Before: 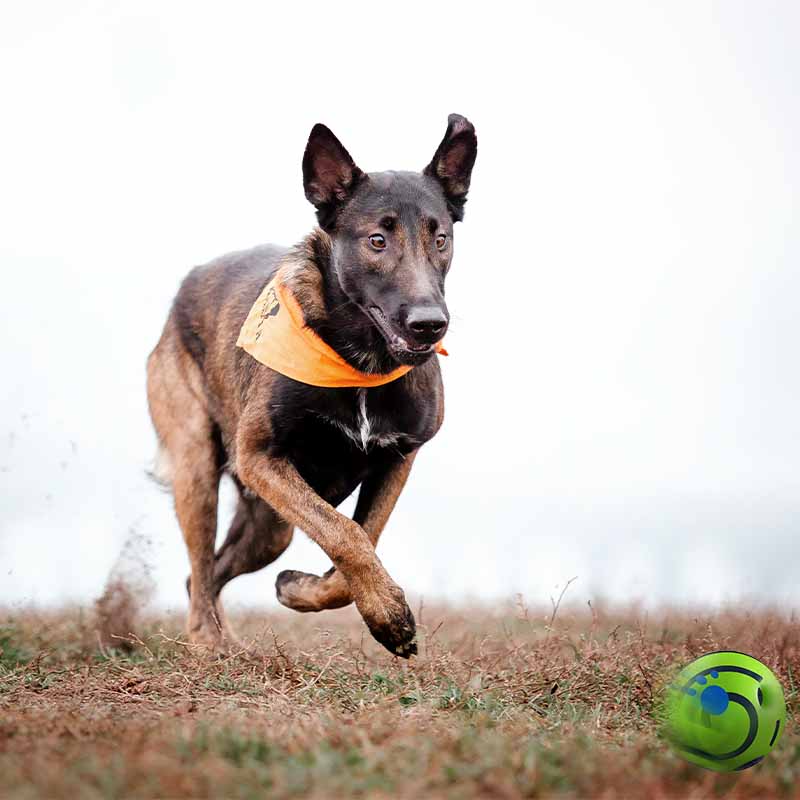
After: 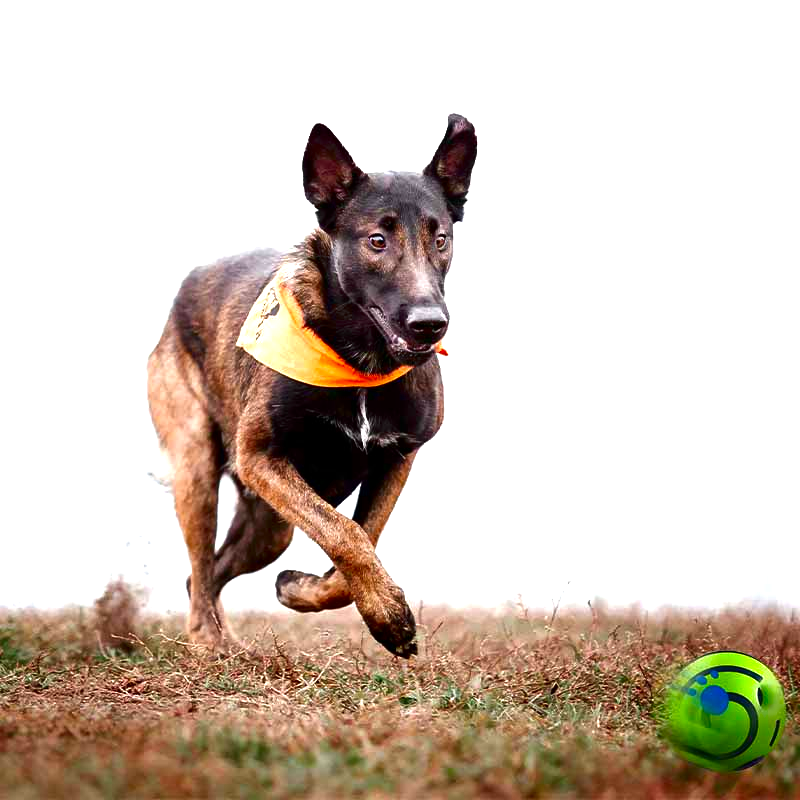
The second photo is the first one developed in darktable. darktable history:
contrast brightness saturation: brightness -0.251, saturation 0.199
exposure: exposure 0.659 EV, compensate exposure bias true, compensate highlight preservation false
